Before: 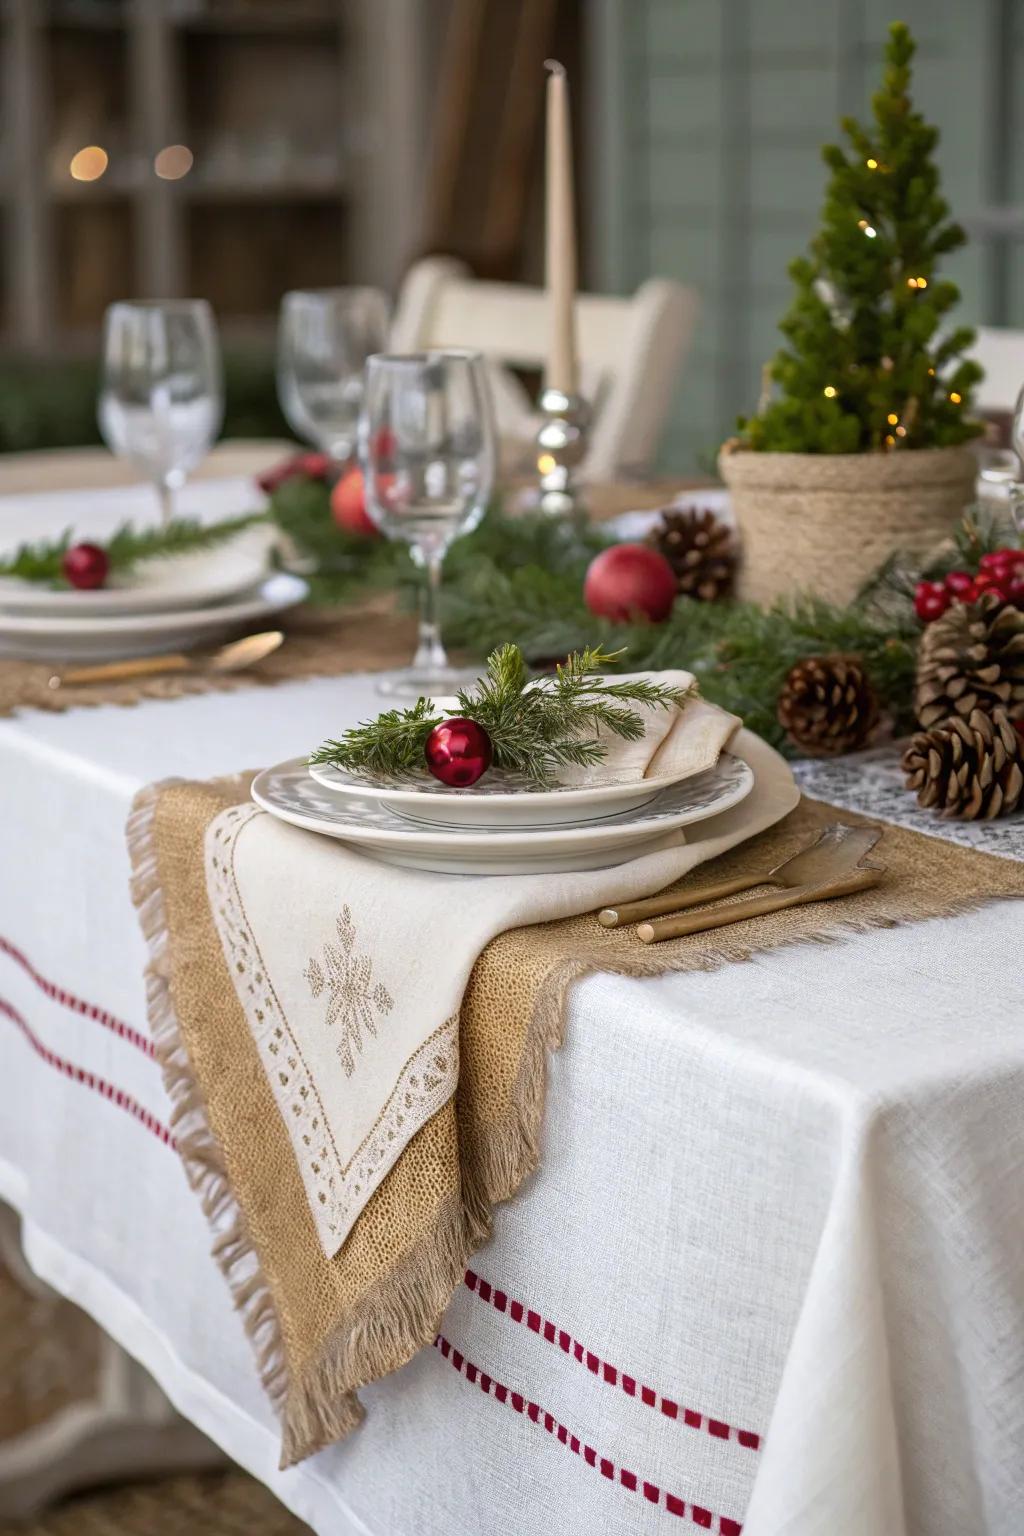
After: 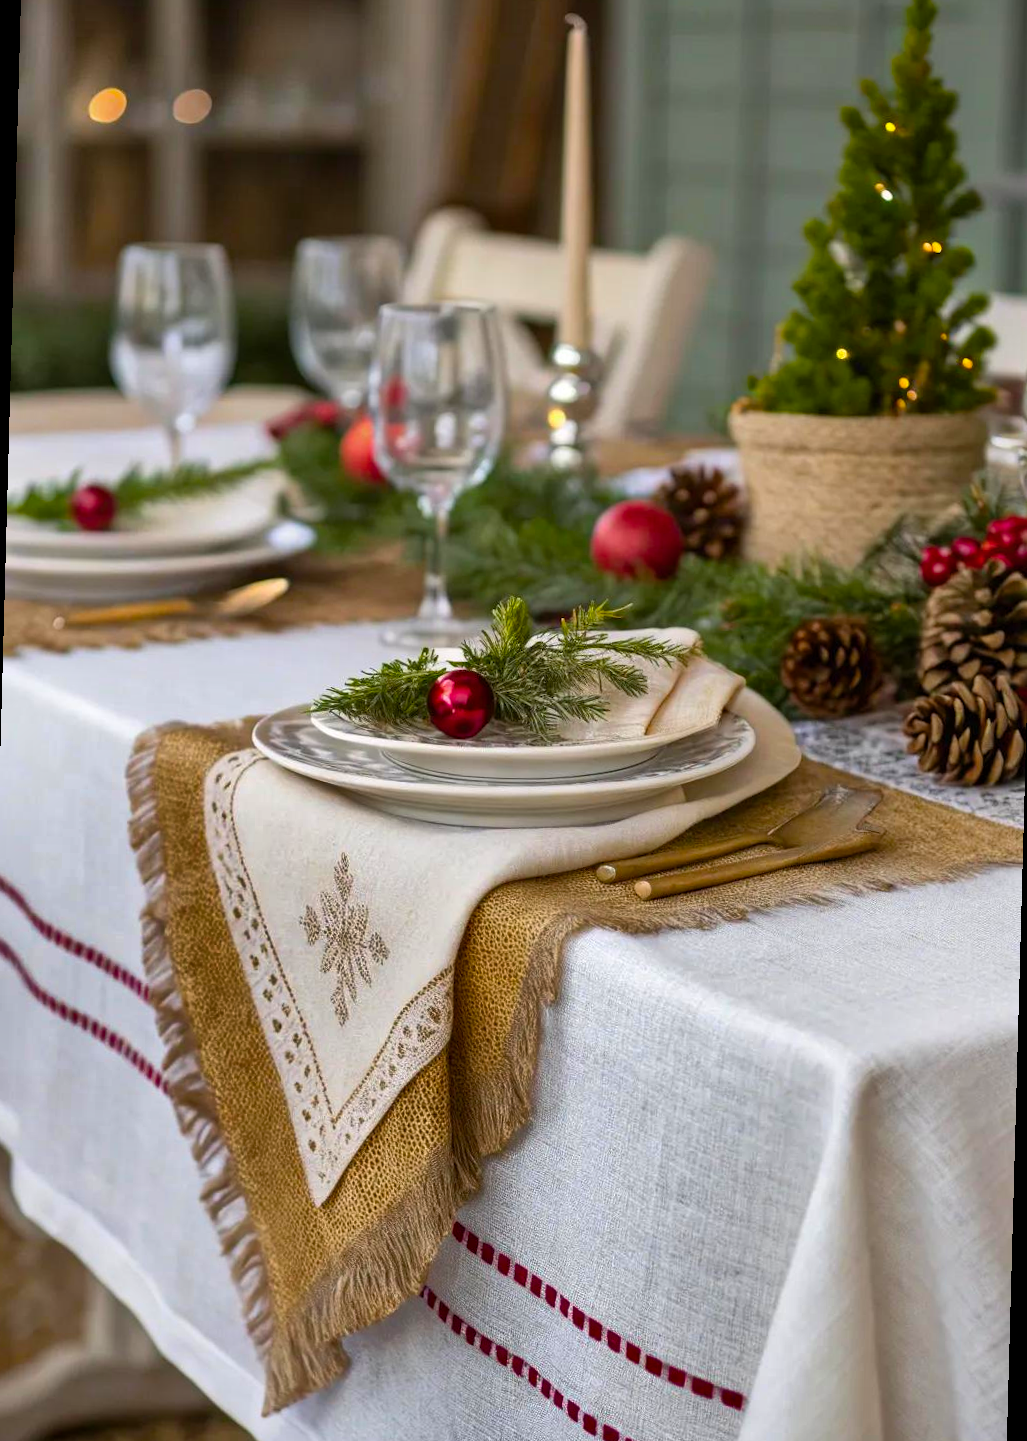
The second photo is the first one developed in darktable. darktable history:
shadows and highlights: radius 108.52, shadows 40.68, highlights -72.88, low approximation 0.01, soften with gaussian
color balance rgb: perceptual saturation grading › global saturation 30%, global vibrance 20%
rotate and perspective: rotation 1.57°, crop left 0.018, crop right 0.982, crop top 0.039, crop bottom 0.961
